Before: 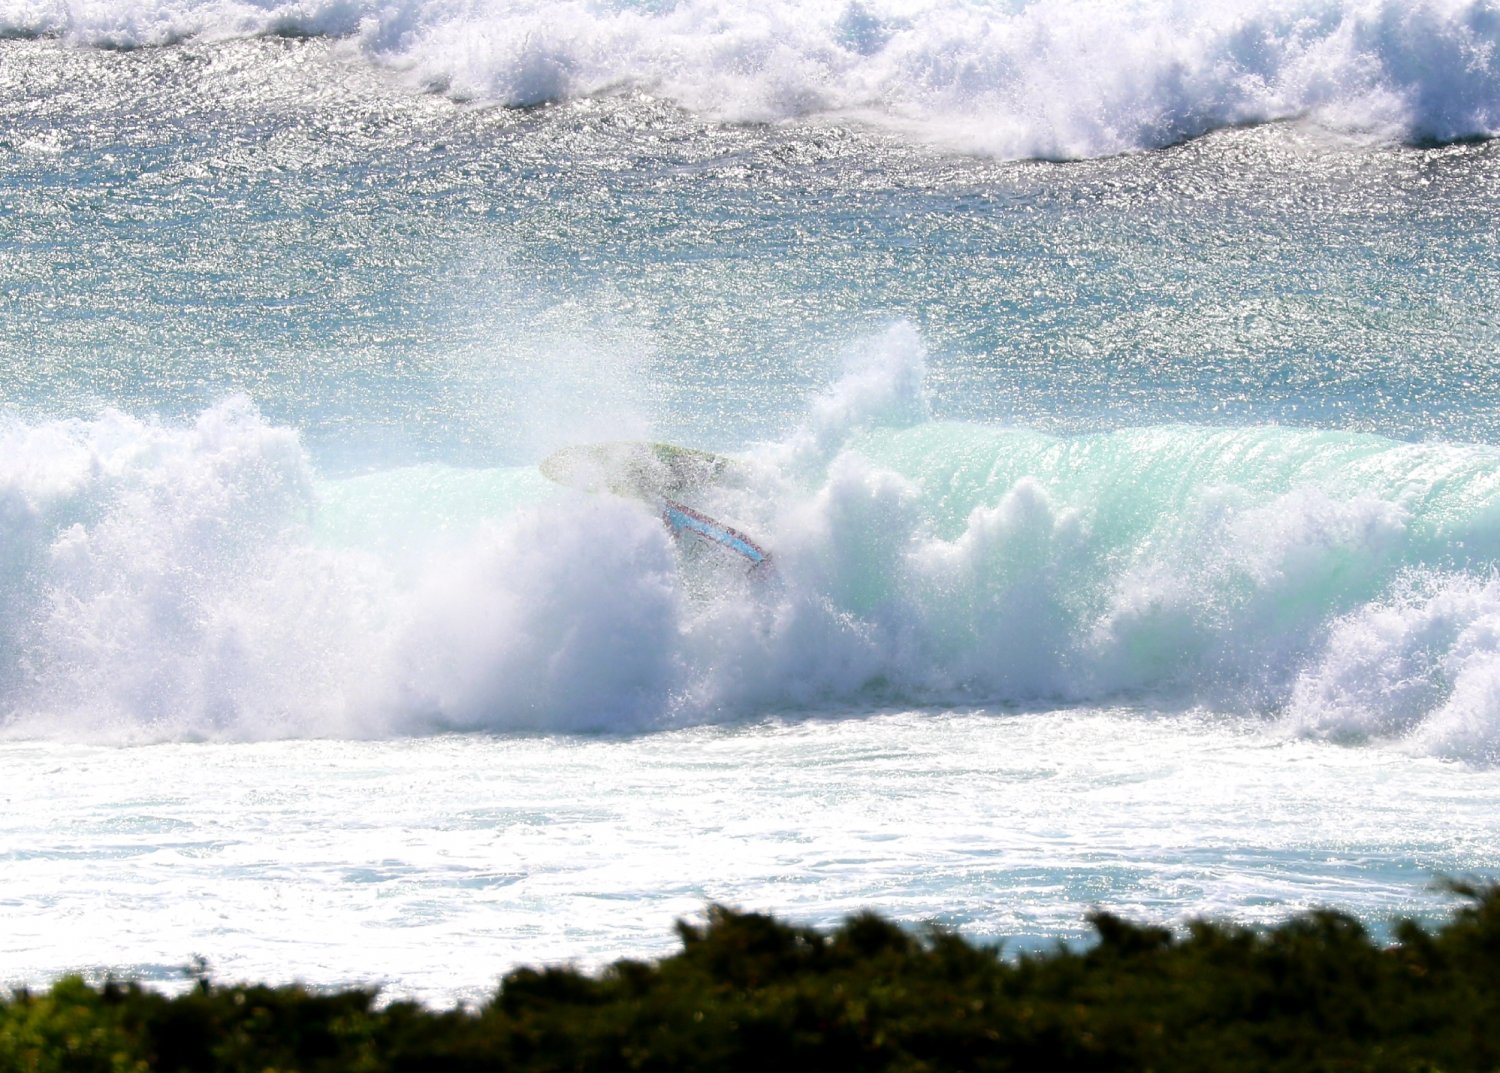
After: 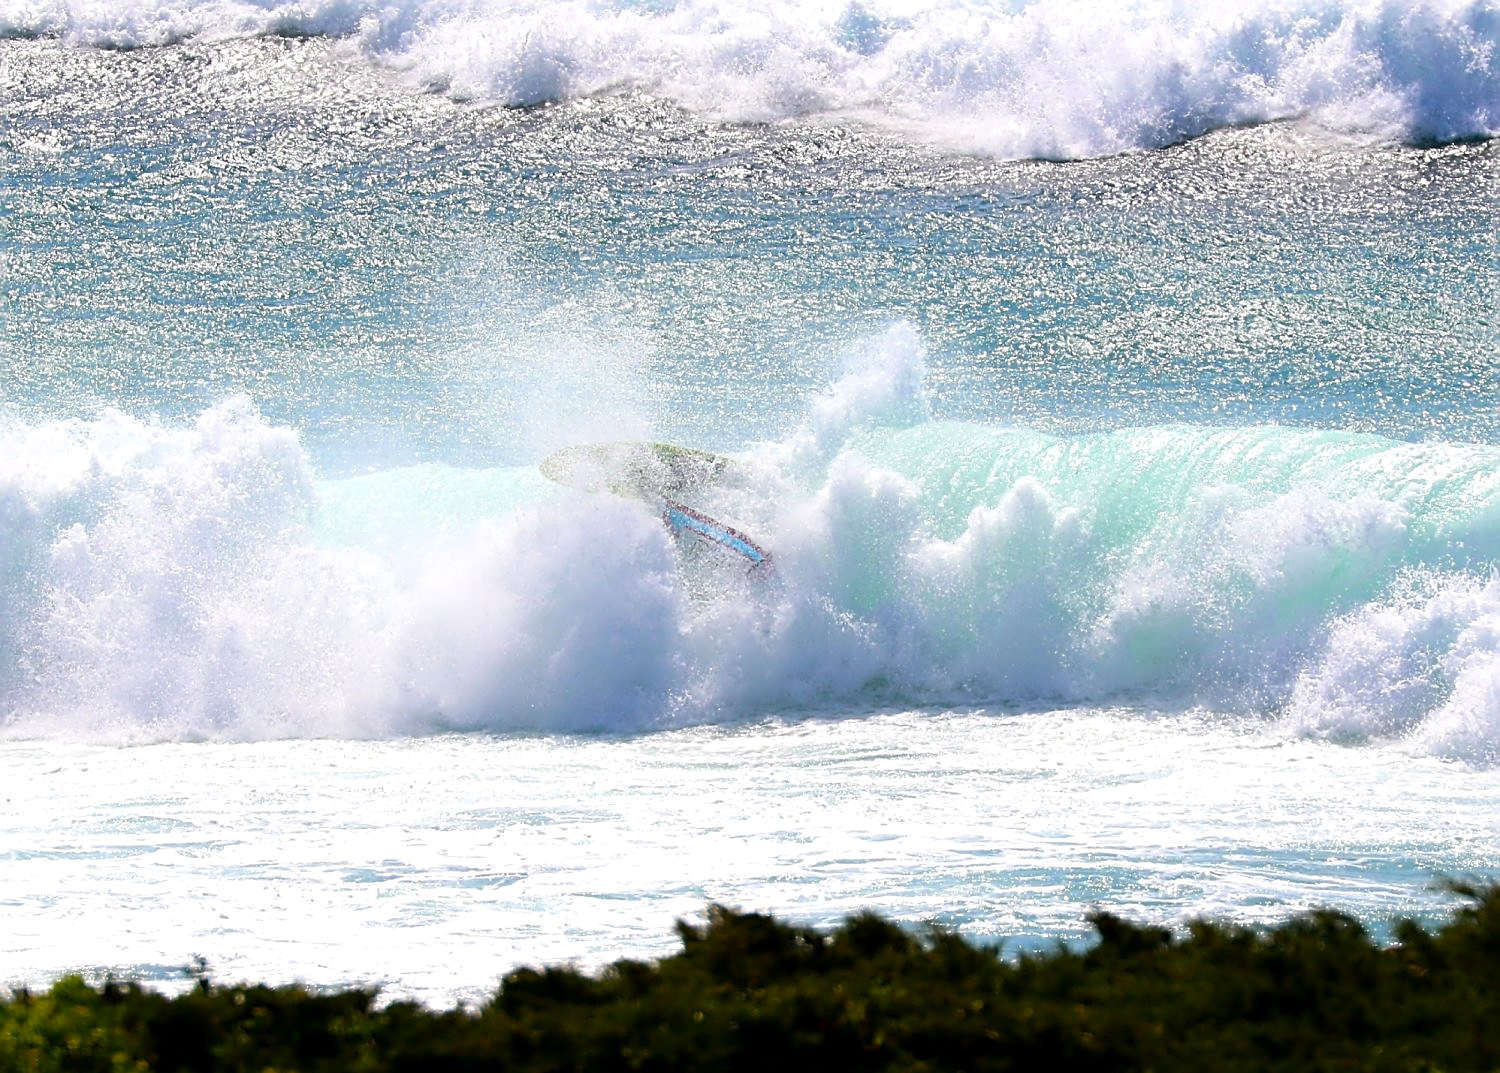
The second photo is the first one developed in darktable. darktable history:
sharpen: radius 2.584, amount 0.688
color balance rgb: linear chroma grading › global chroma 10%, perceptual saturation grading › global saturation 5%, perceptual brilliance grading › global brilliance 4%, global vibrance 7%, saturation formula JzAzBz (2021)
